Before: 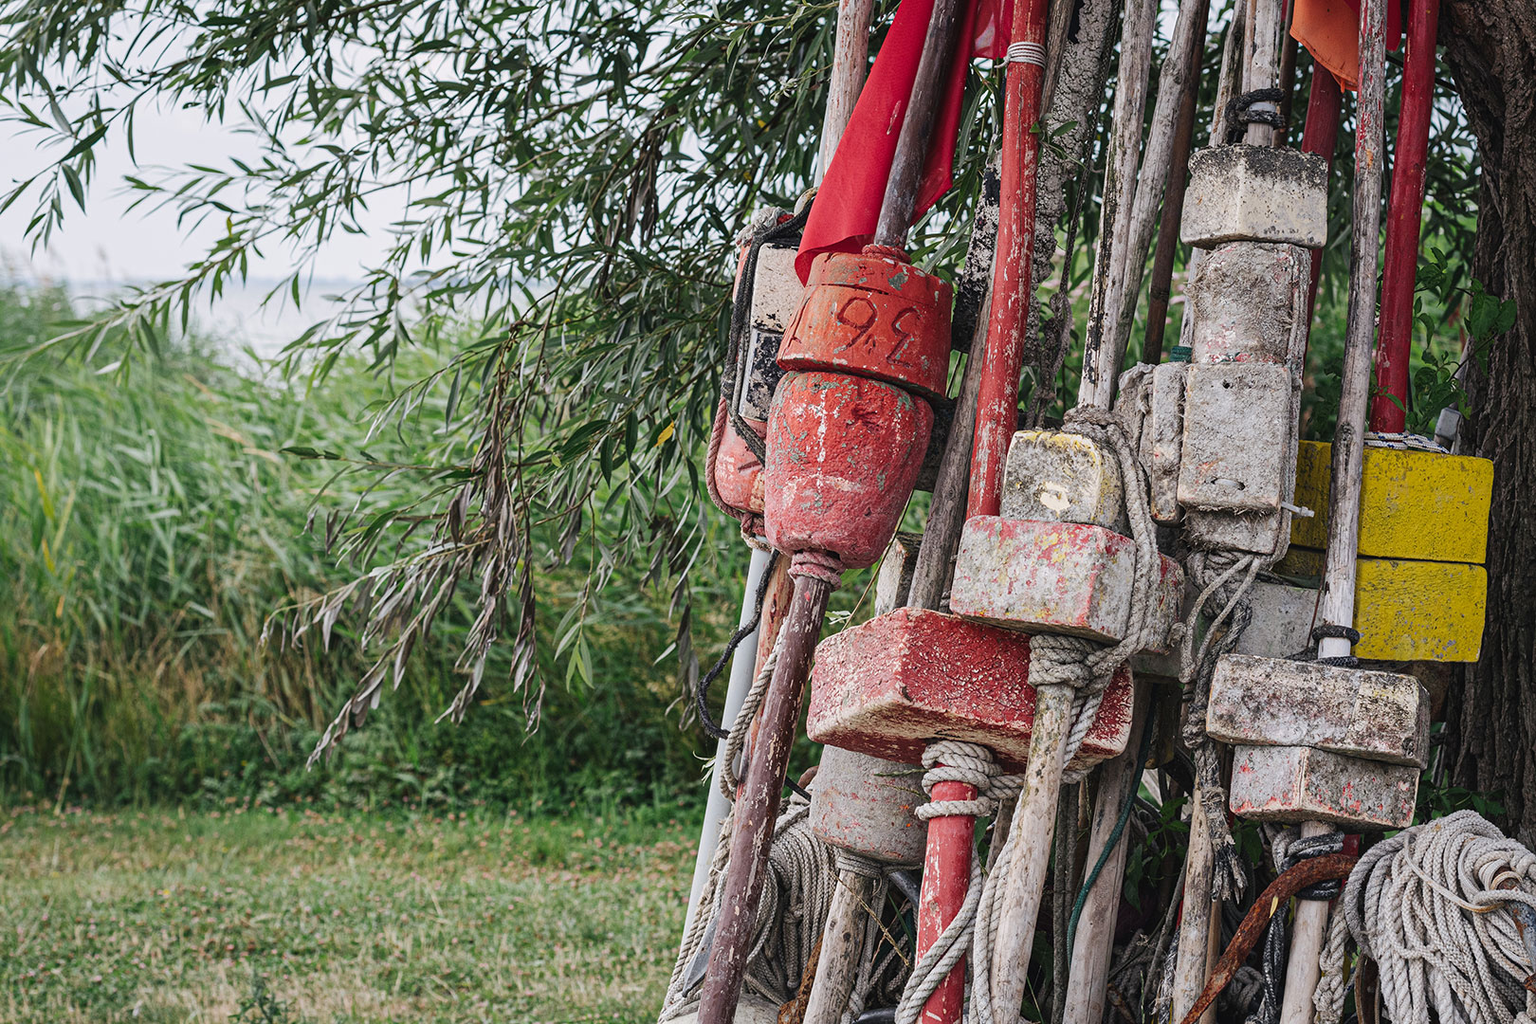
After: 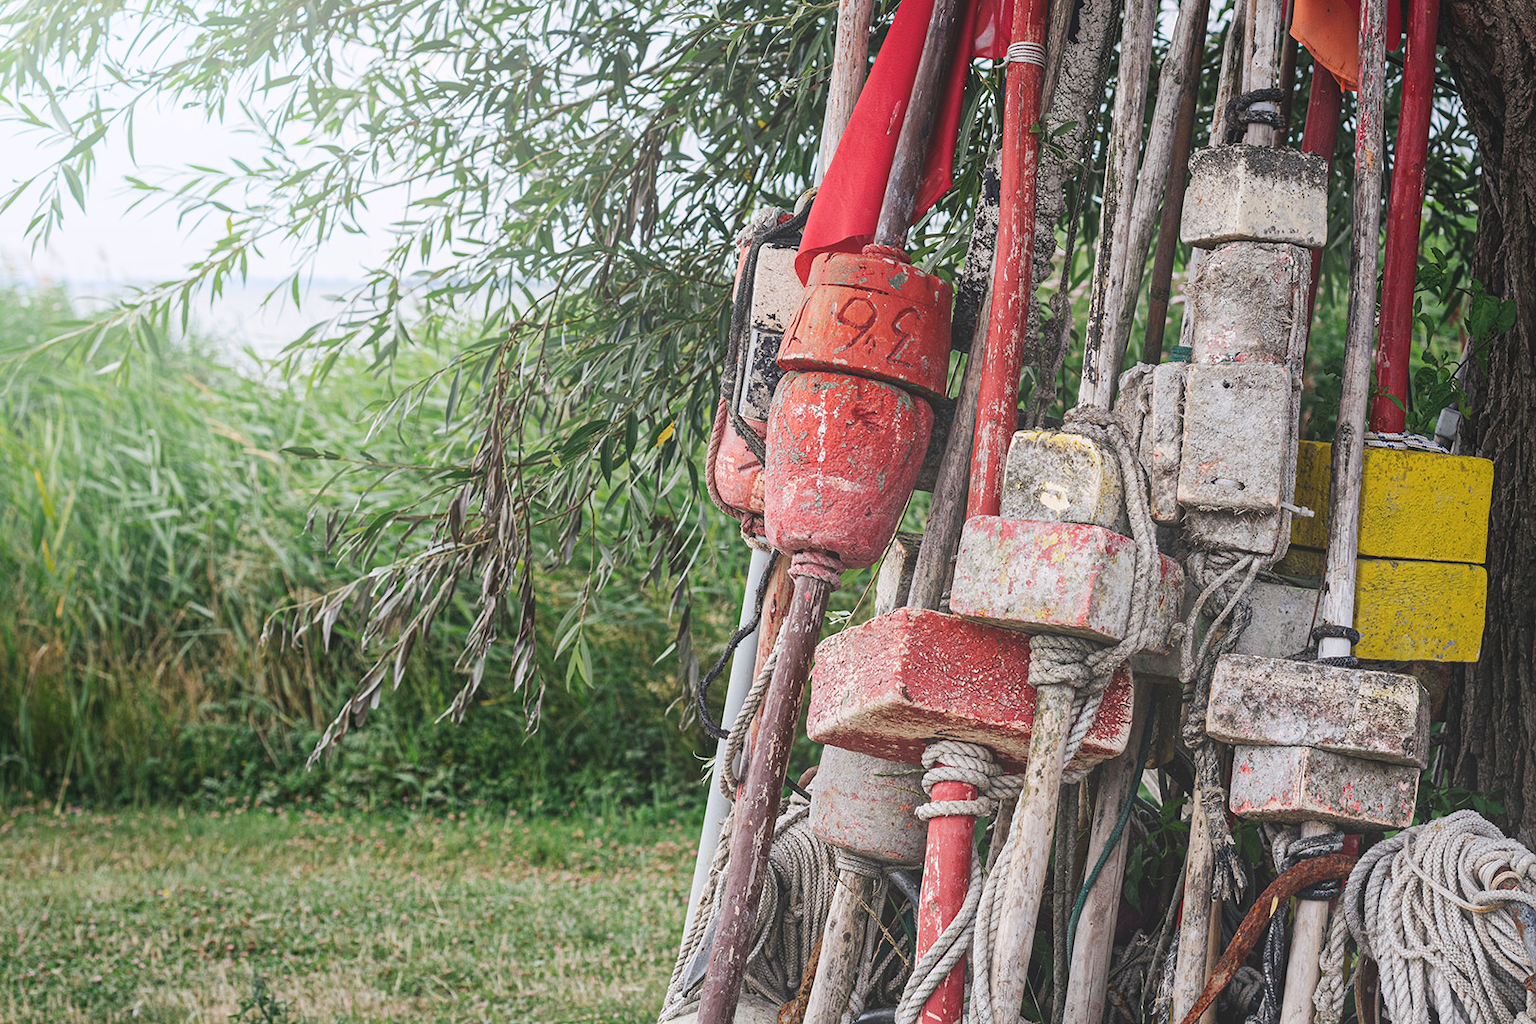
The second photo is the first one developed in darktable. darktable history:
bloom: size 40%
exposure: black level correction -0.001, exposure 0.08 EV, compensate highlight preservation false
